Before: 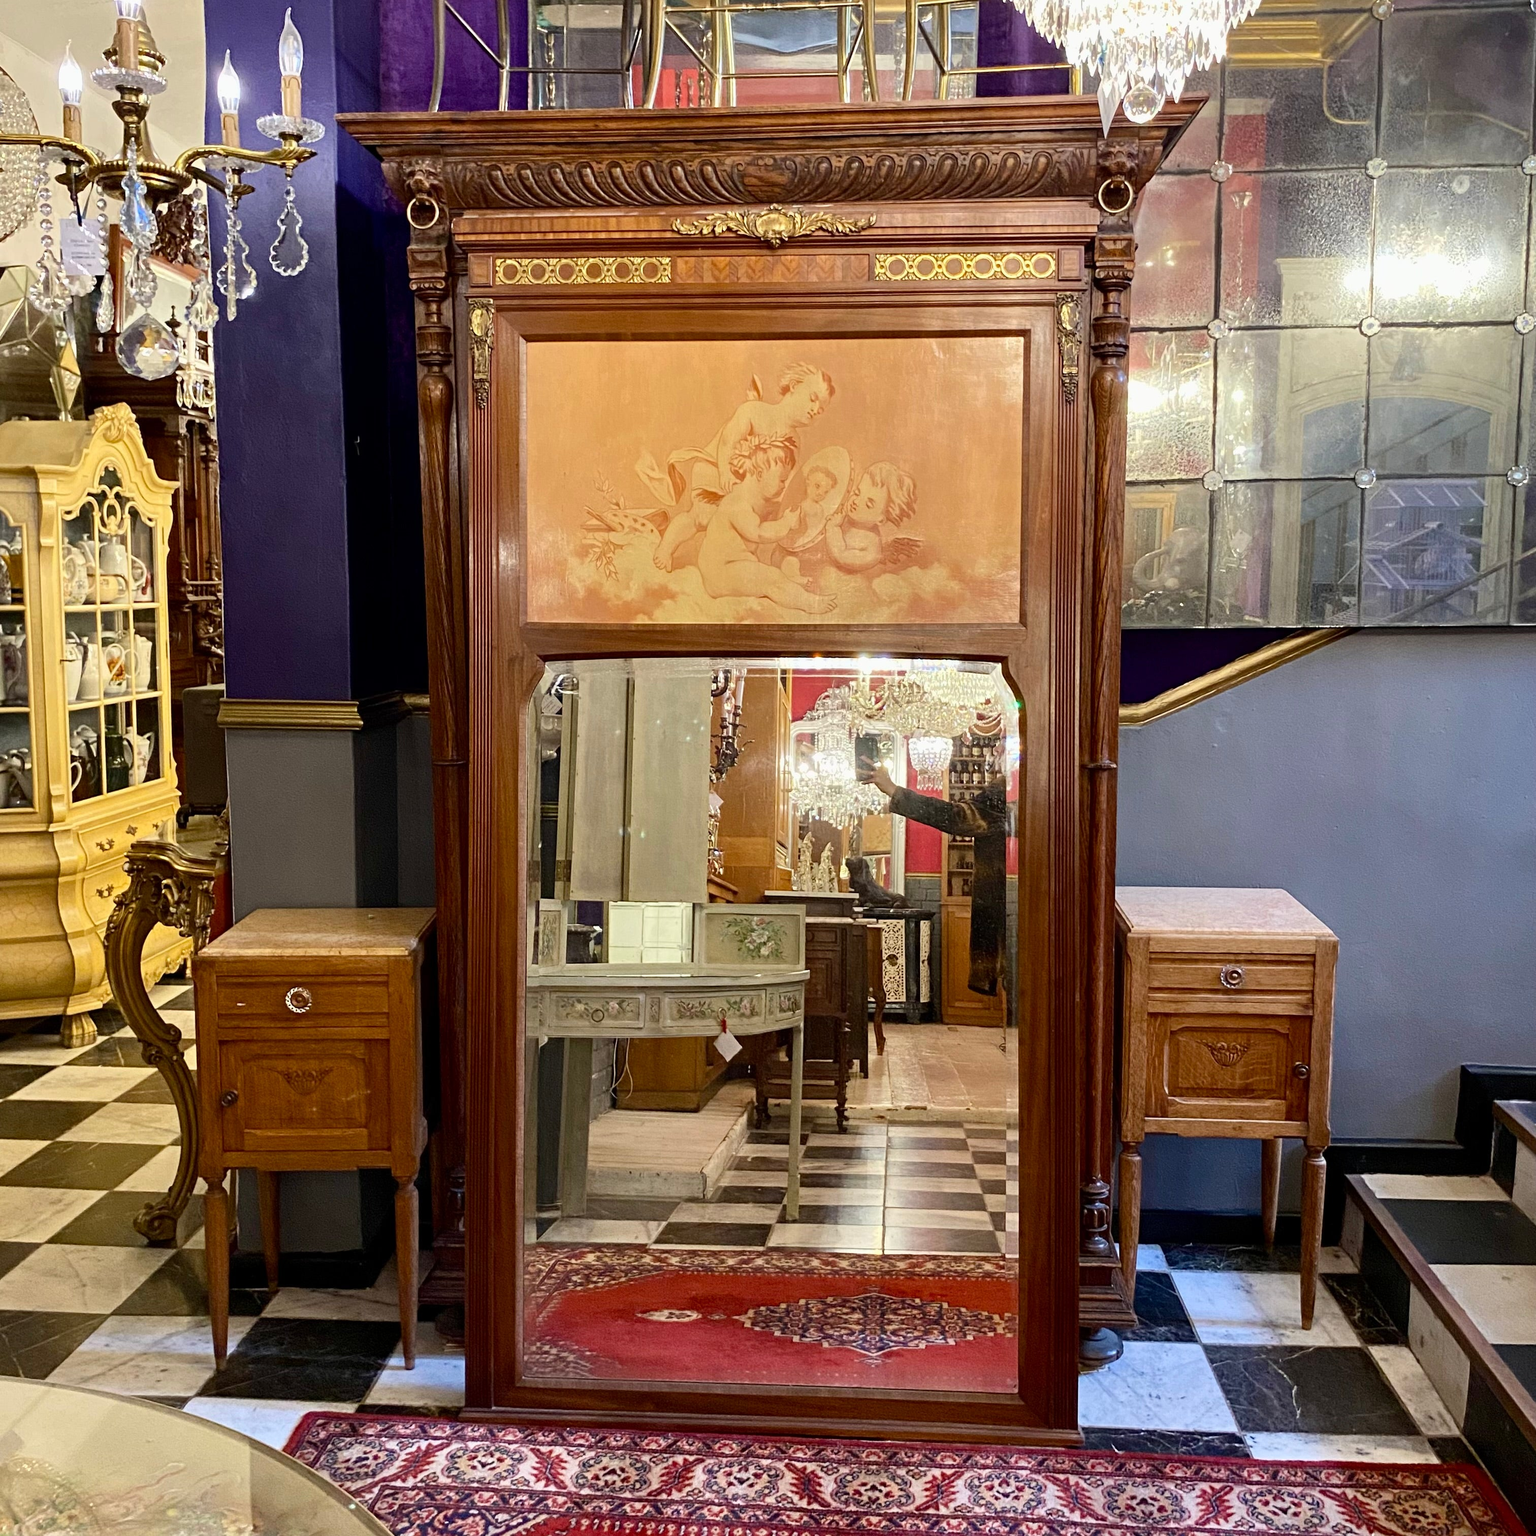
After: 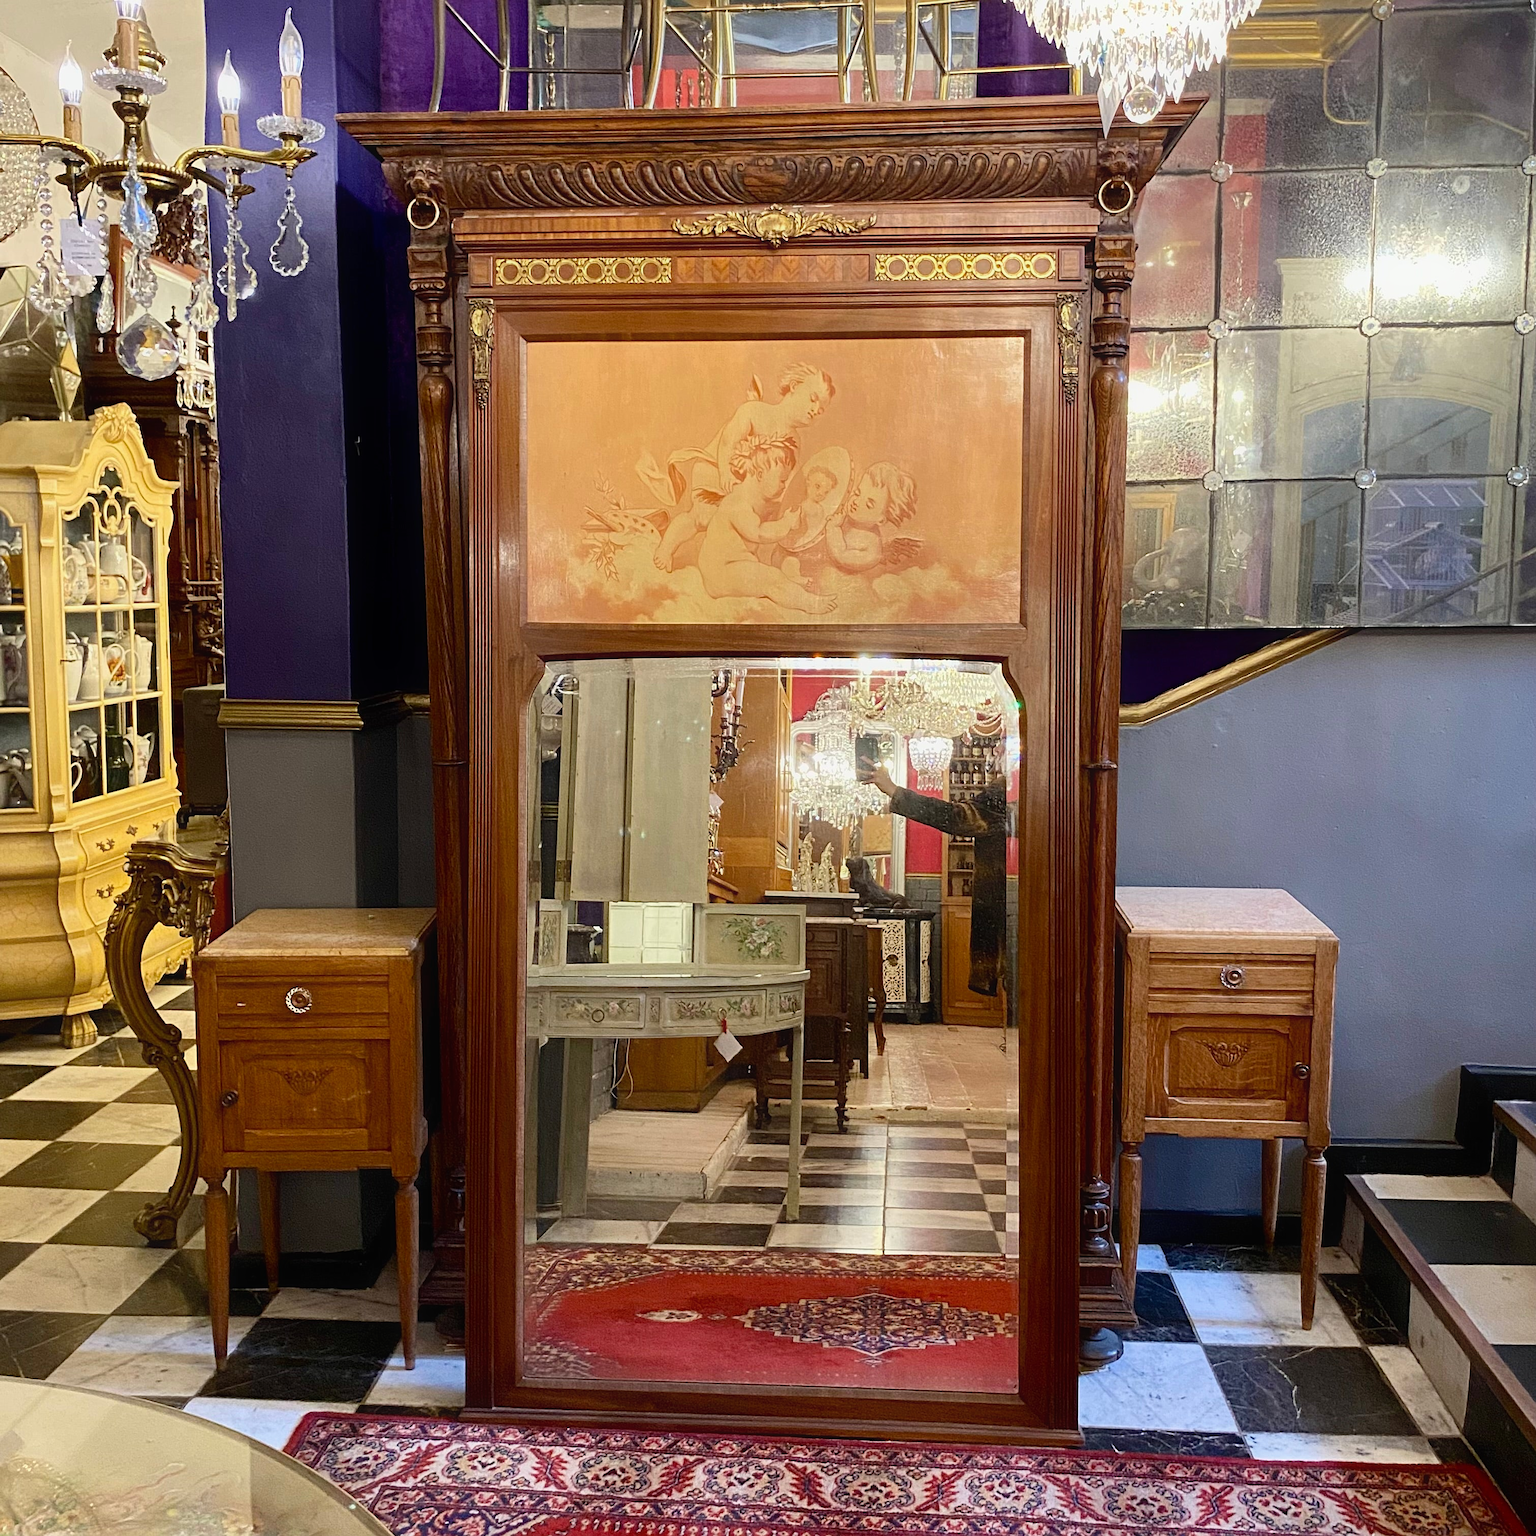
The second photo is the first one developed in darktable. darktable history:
sharpen: amount 0.21
contrast equalizer: octaves 7, y [[0.5, 0.488, 0.462, 0.461, 0.491, 0.5], [0.5 ×6], [0.5 ×6], [0 ×6], [0 ×6]]
